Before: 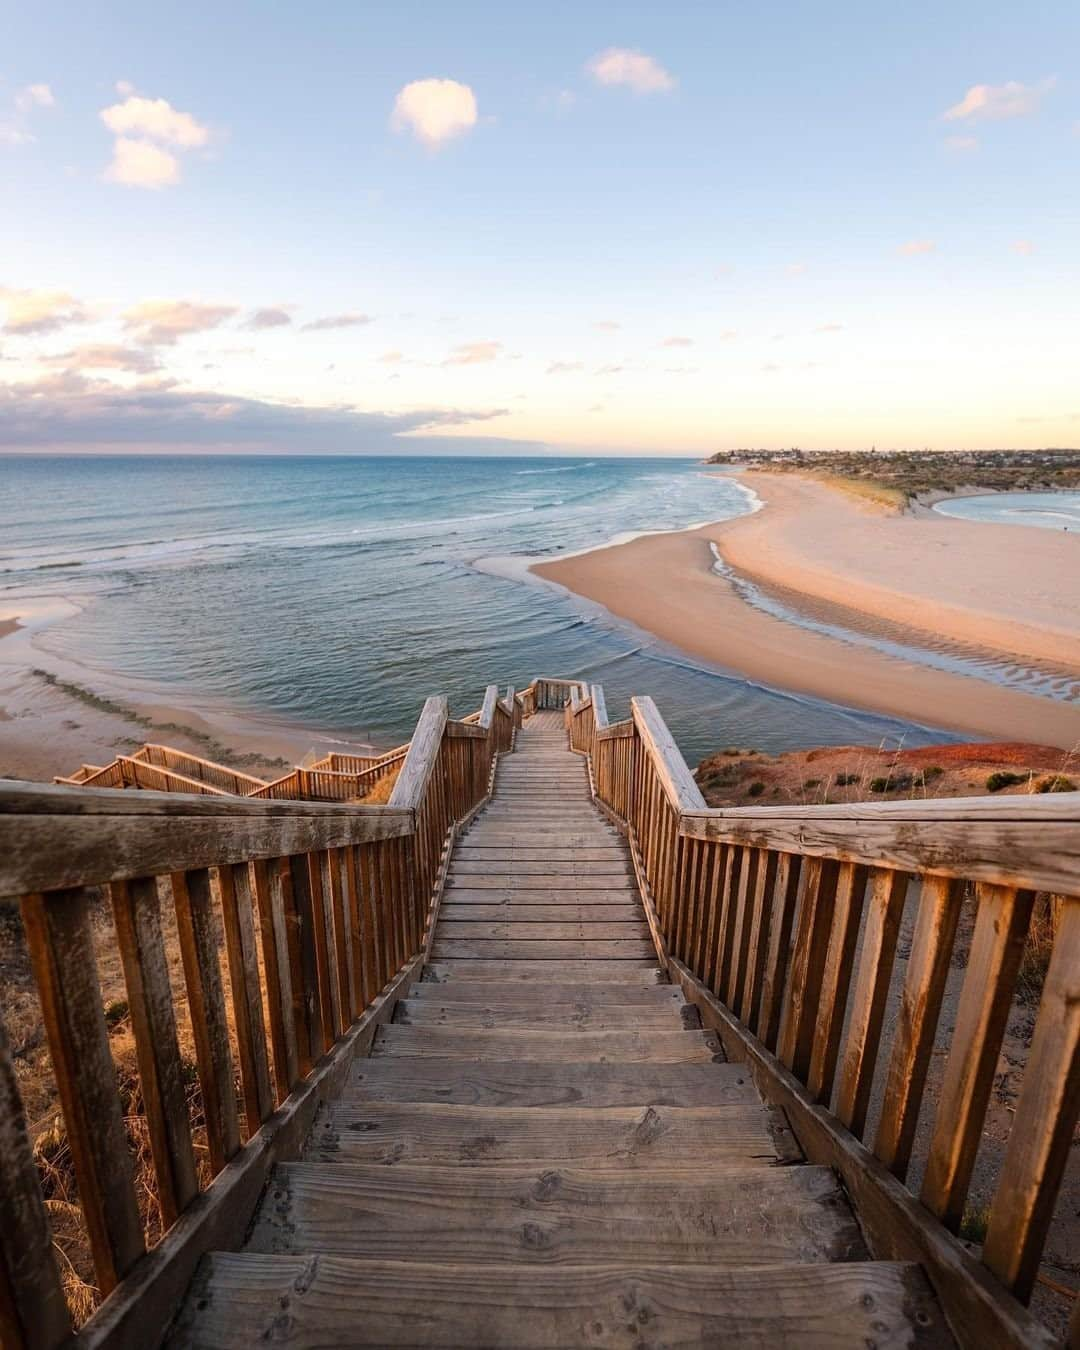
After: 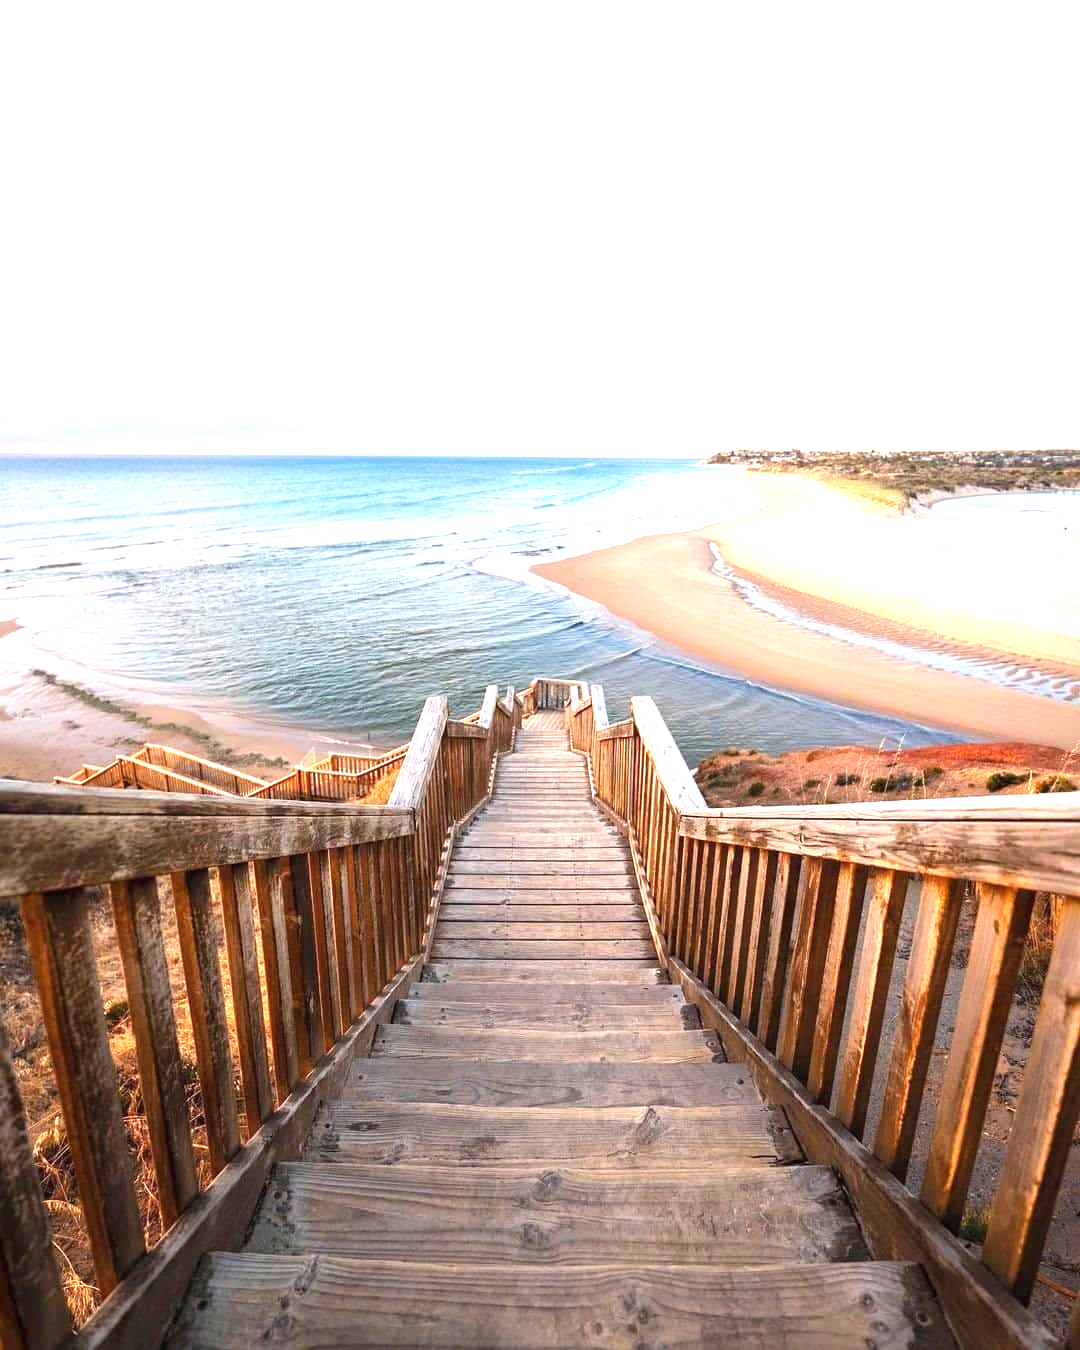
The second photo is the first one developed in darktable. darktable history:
exposure: black level correction 0, exposure 1.475 EV, compensate exposure bias true, compensate highlight preservation false
